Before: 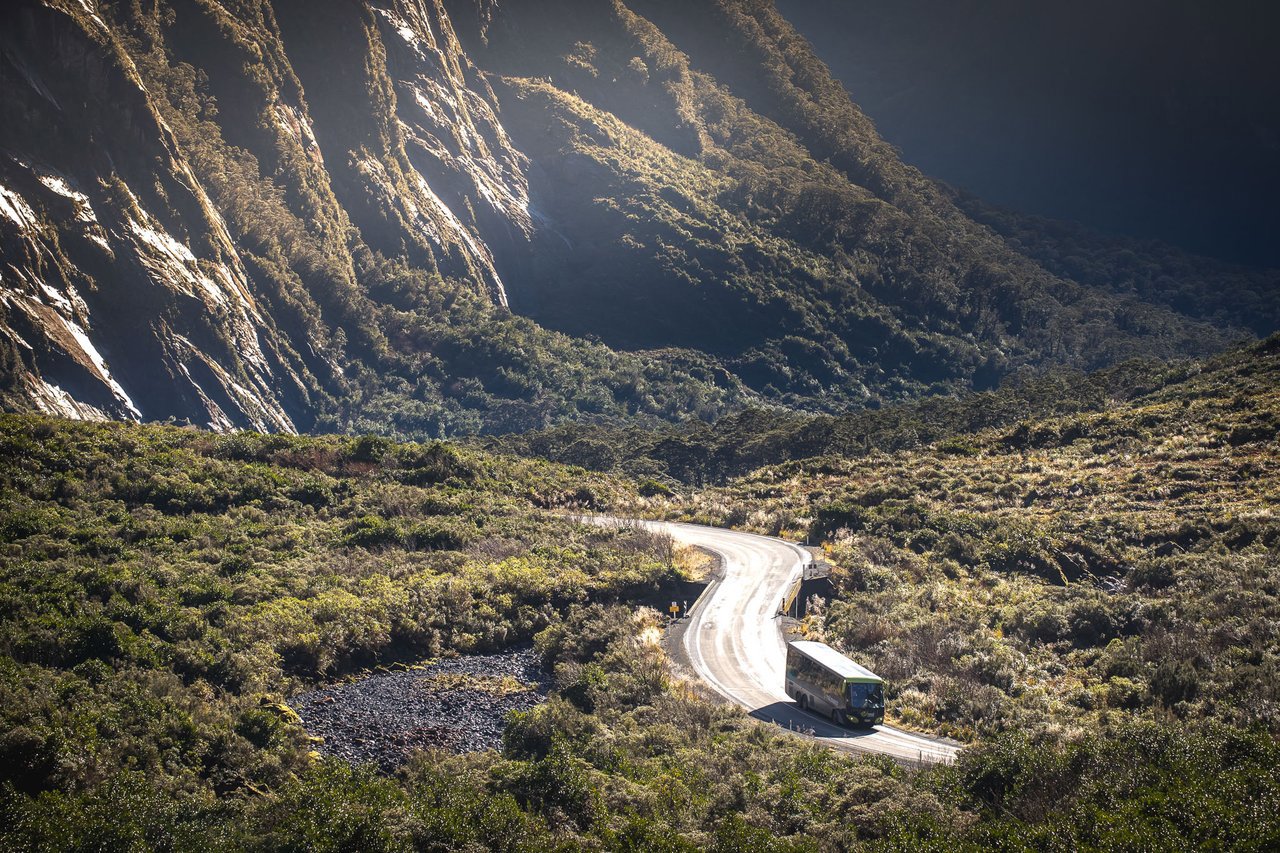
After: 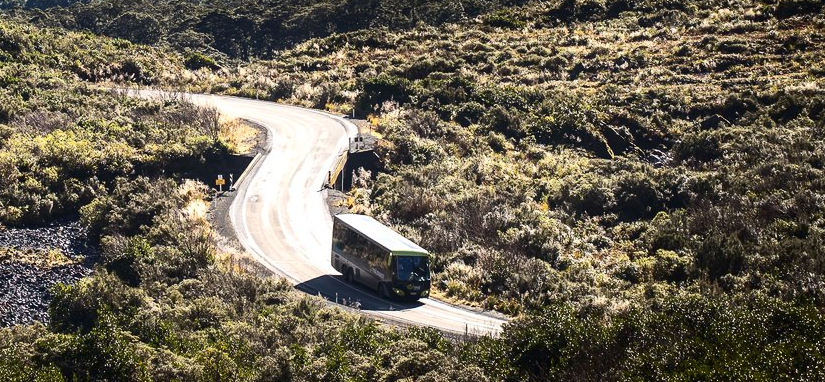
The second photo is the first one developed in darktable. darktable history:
crop and rotate: left 35.509%, top 50.238%, bottom 4.934%
contrast brightness saturation: contrast 0.28
